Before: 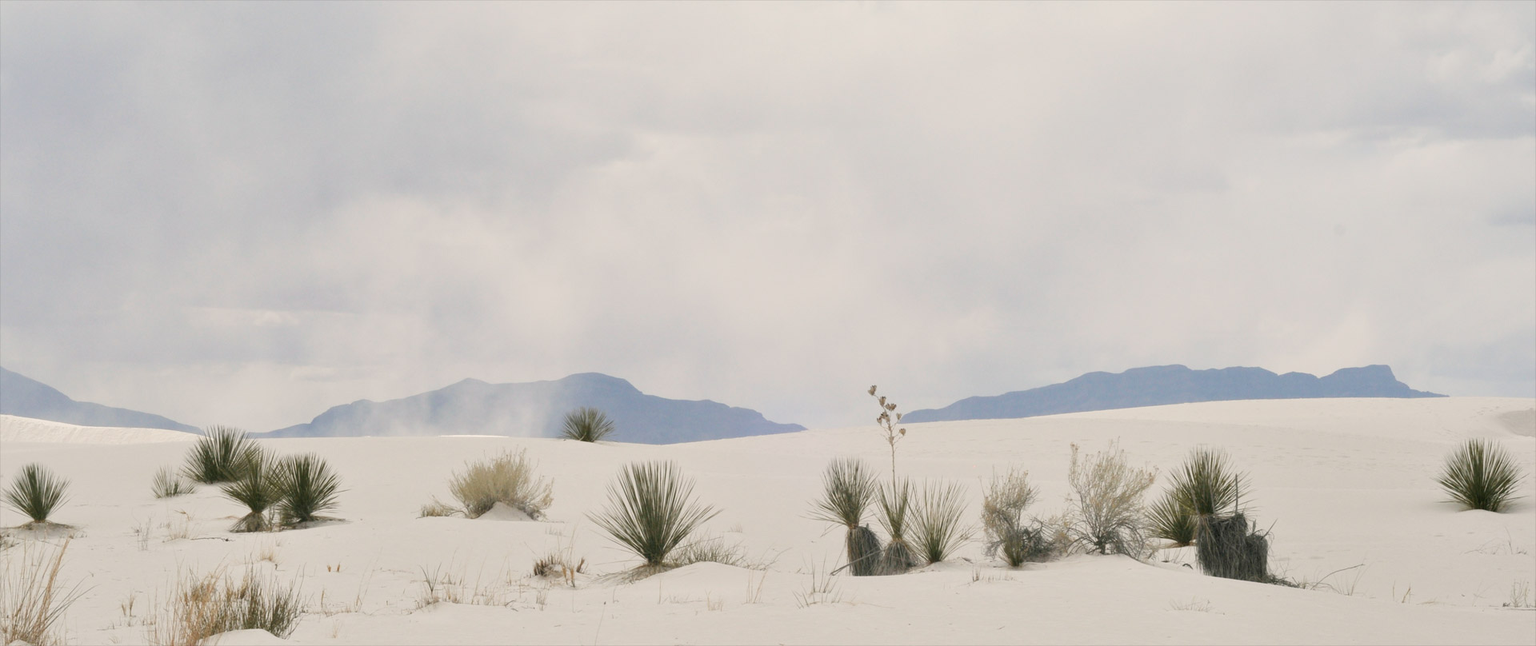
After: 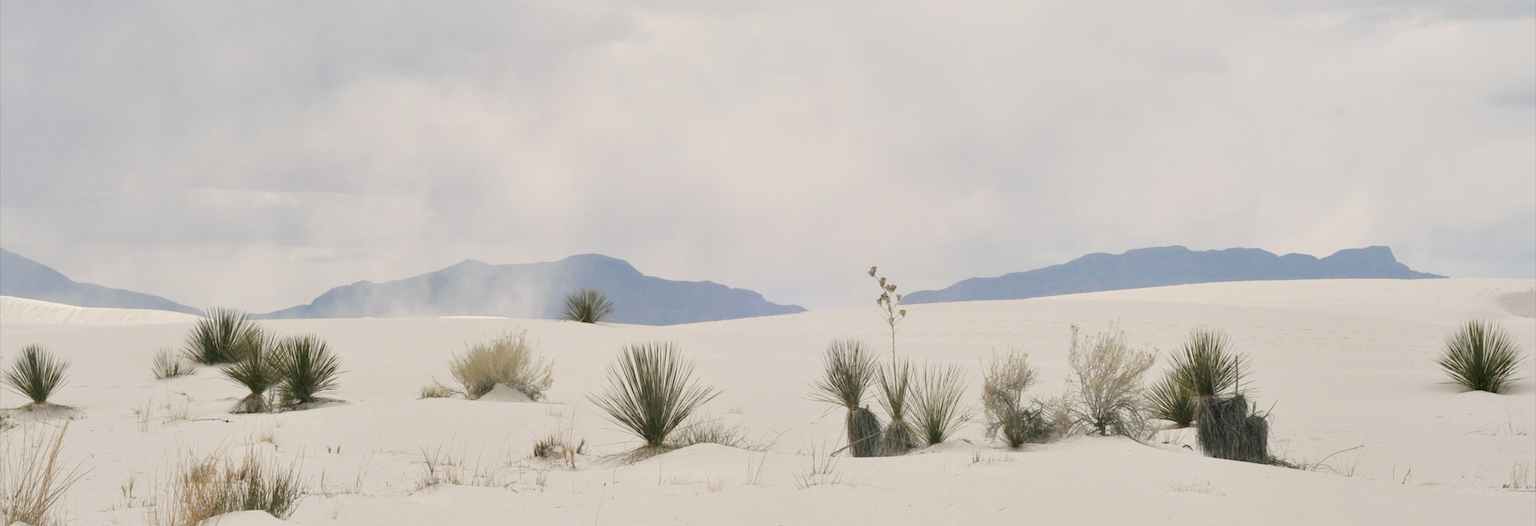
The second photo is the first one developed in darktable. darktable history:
crop and rotate: top 18.477%
